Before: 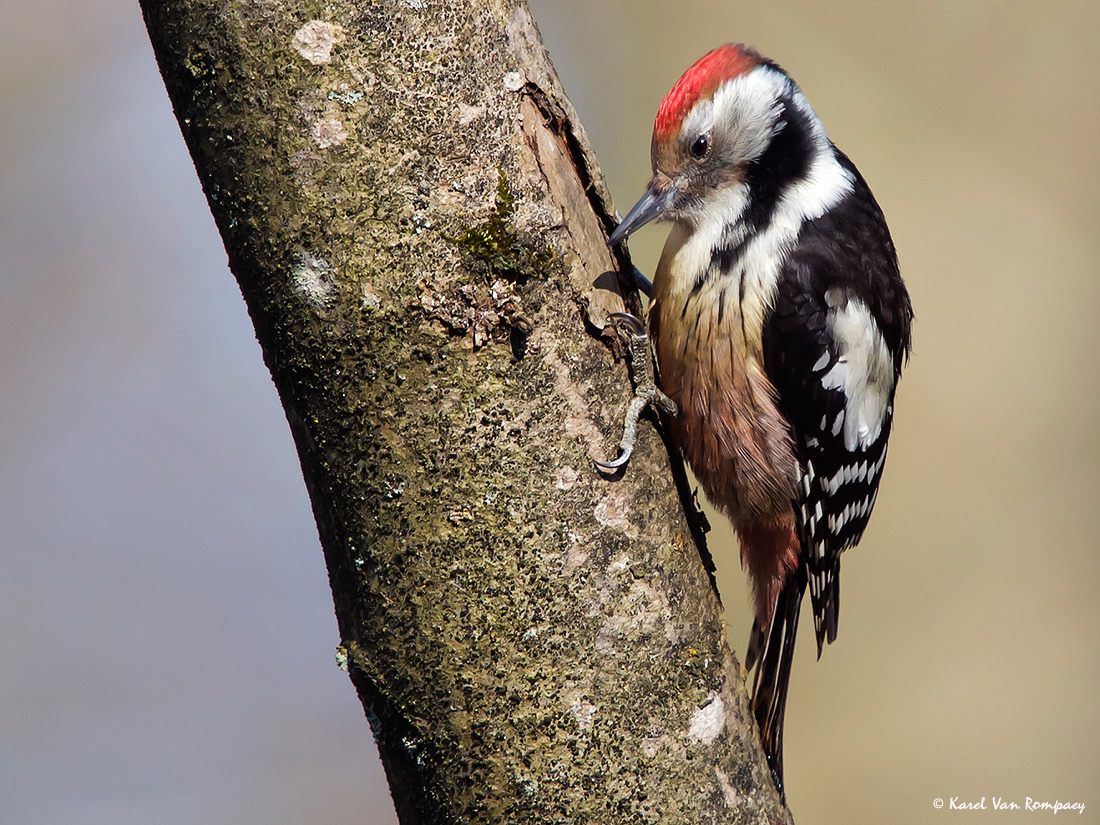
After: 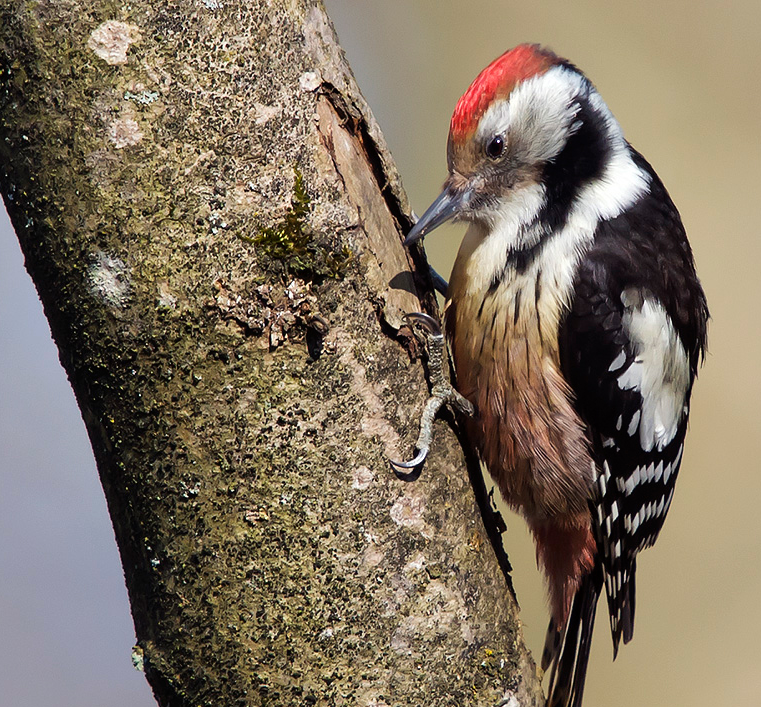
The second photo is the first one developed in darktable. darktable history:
crop: left 18.57%, right 12.233%, bottom 14.217%
